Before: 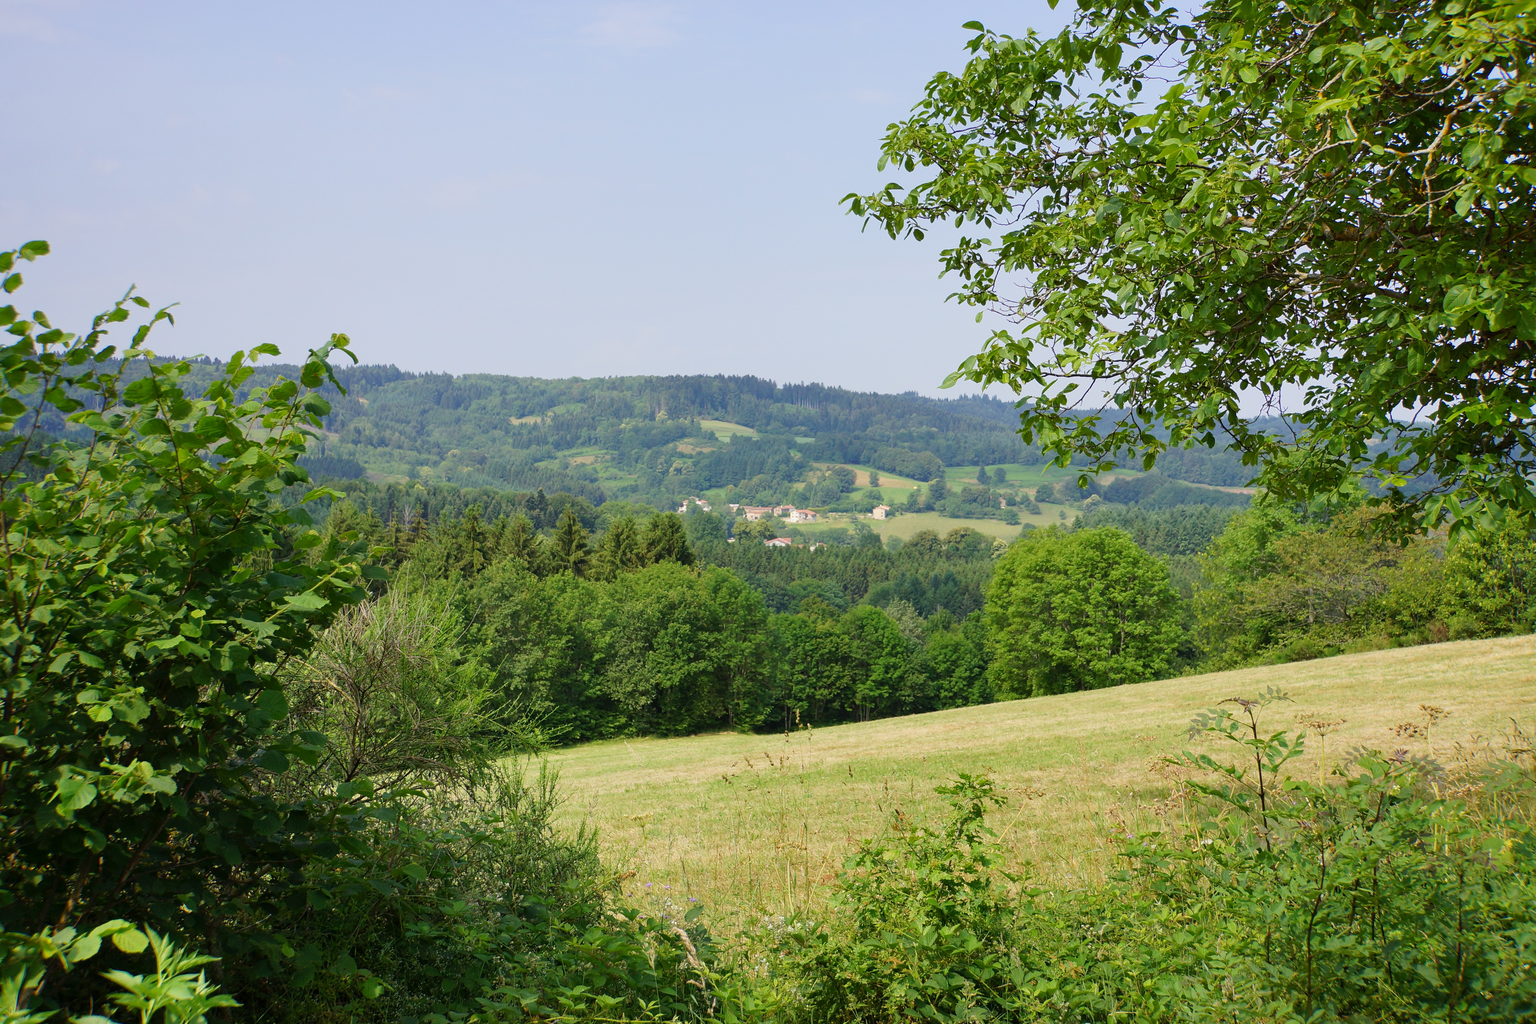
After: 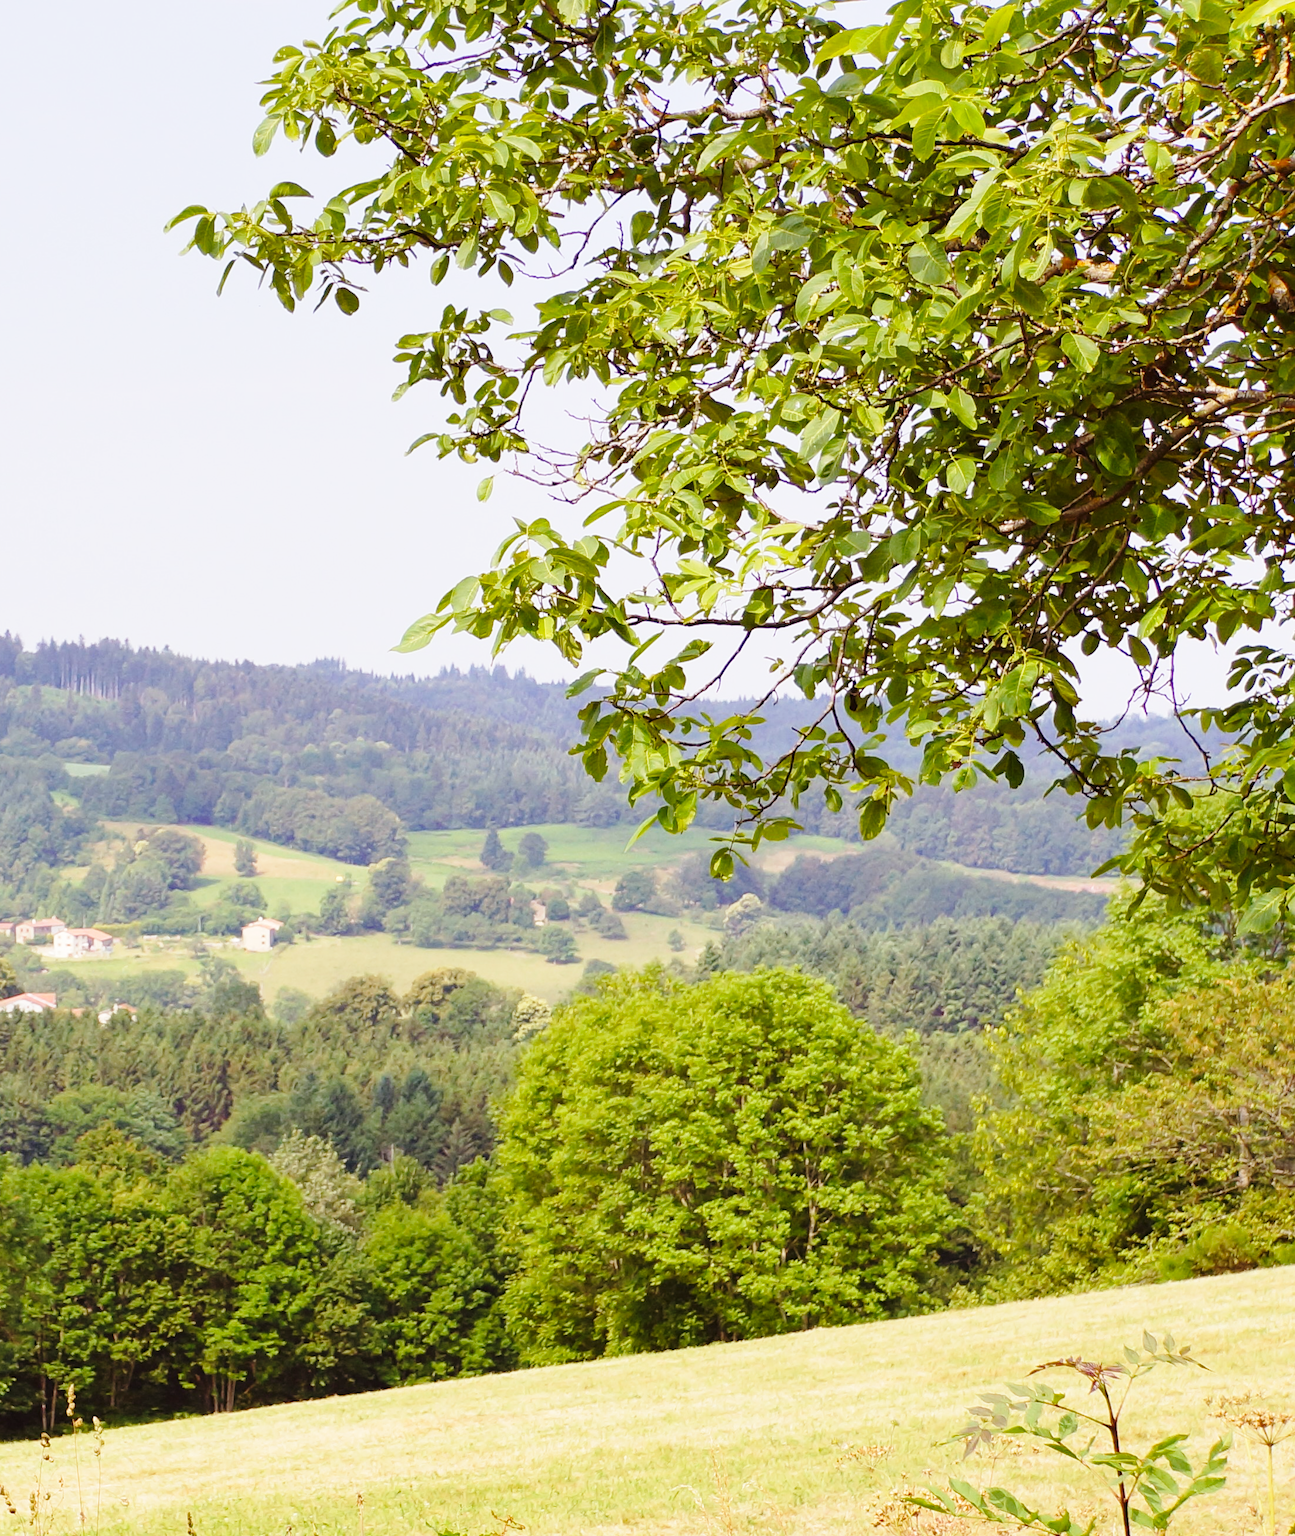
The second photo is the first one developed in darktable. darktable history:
base curve: curves: ch0 [(0, 0) (0.028, 0.03) (0.121, 0.232) (0.46, 0.748) (0.859, 0.968) (1, 1)], preserve colors none
rgb levels: mode RGB, independent channels, levels [[0, 0.474, 1], [0, 0.5, 1], [0, 0.5, 1]]
tone equalizer: on, module defaults
crop and rotate: left 49.936%, top 10.094%, right 13.136%, bottom 24.256%
